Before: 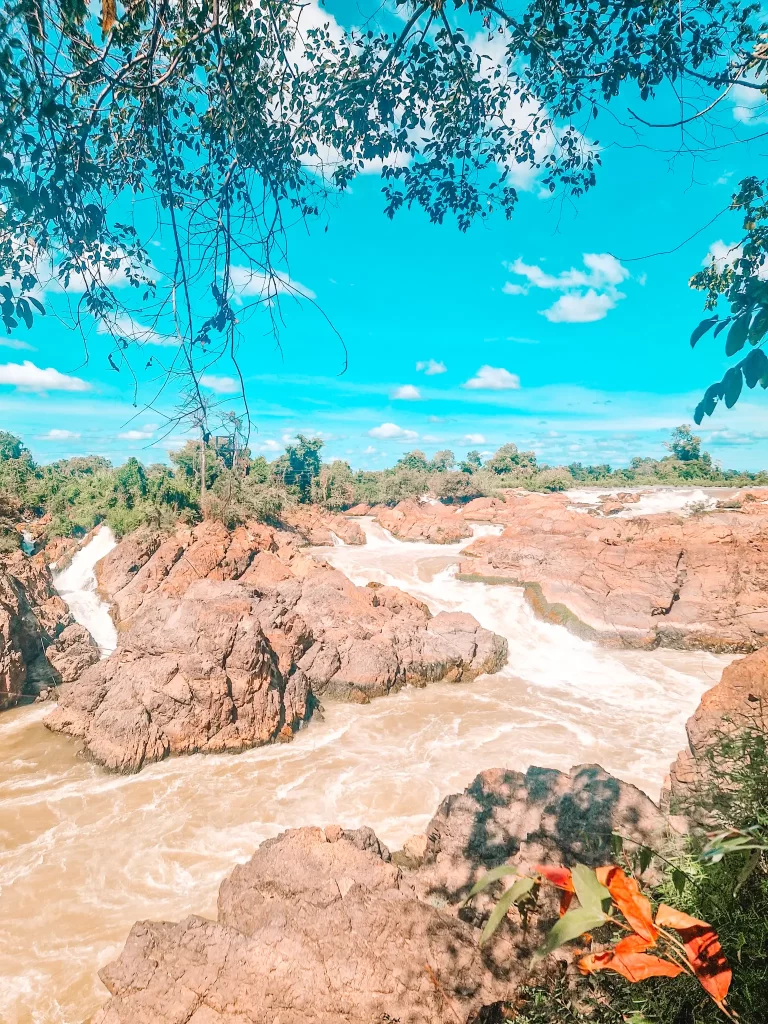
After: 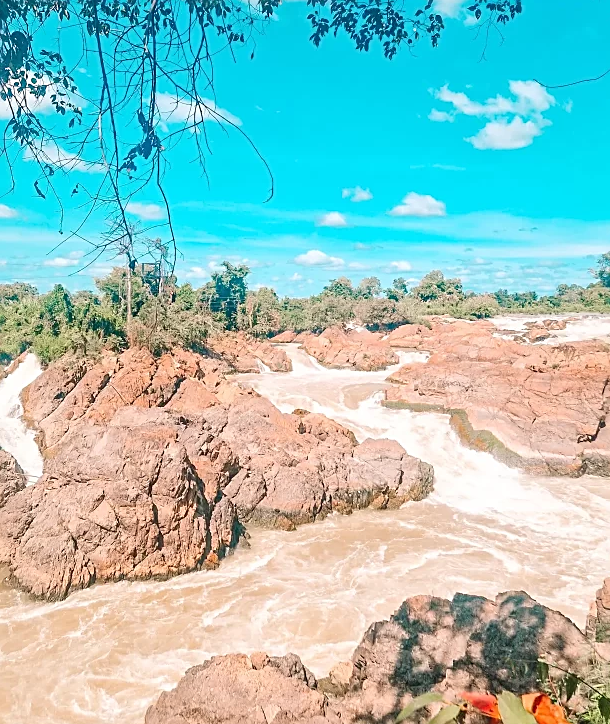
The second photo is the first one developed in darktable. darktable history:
crop: left 9.712%, top 16.928%, right 10.845%, bottom 12.332%
sharpen: on, module defaults
